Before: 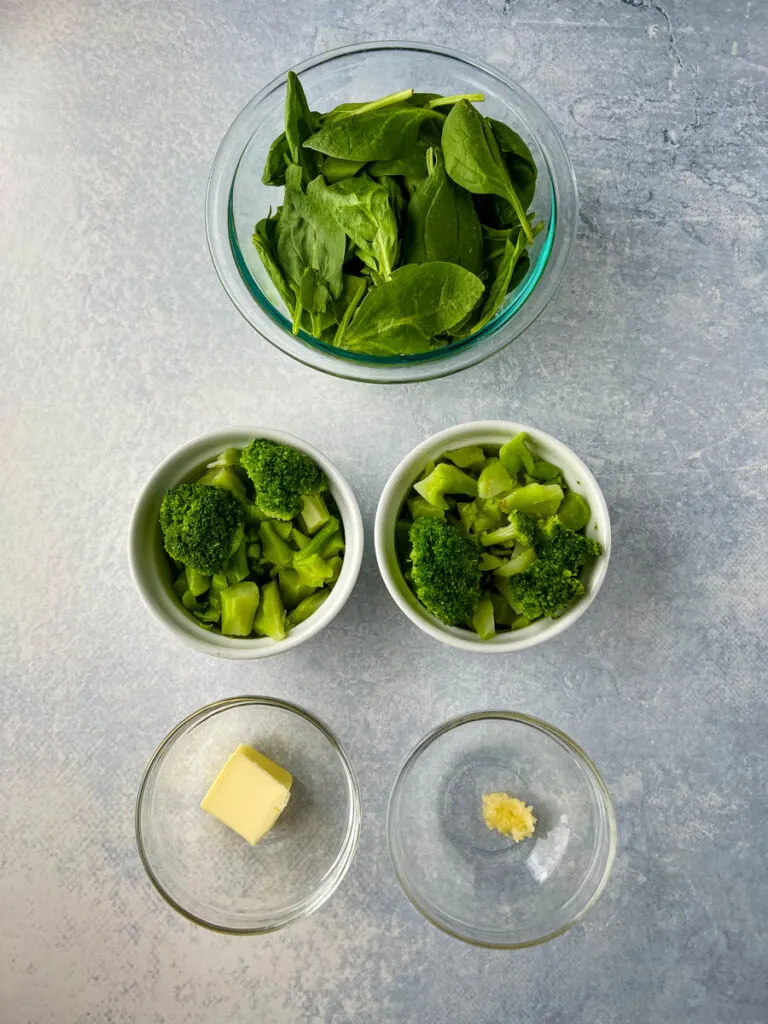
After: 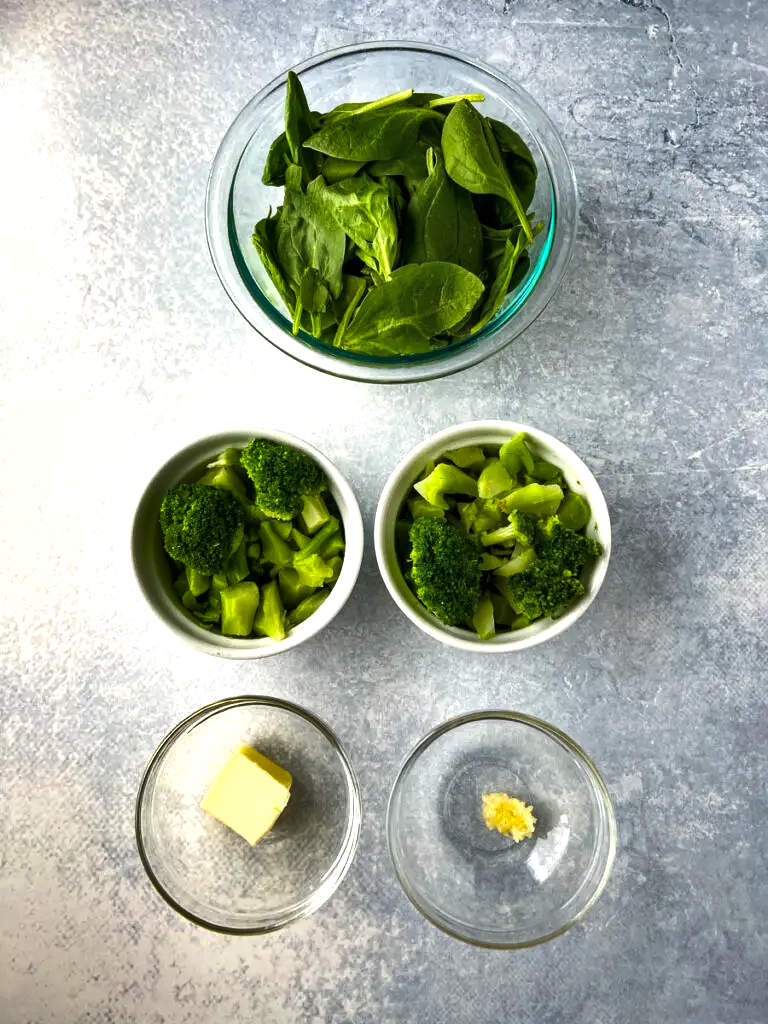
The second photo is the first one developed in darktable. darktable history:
shadows and highlights: shadows color adjustment 97.66%, soften with gaussian
color balance rgb: perceptual saturation grading › global saturation 0.122%, perceptual brilliance grading › global brilliance 19.308%, perceptual brilliance grading › shadows -39.251%, global vibrance 9.363%
